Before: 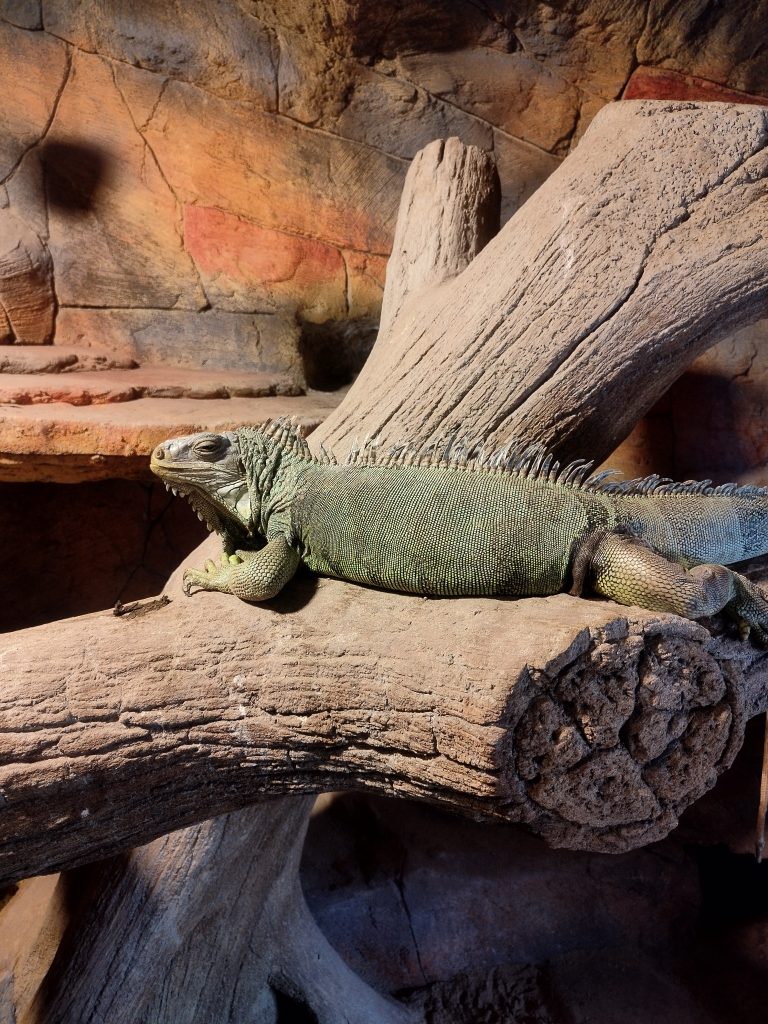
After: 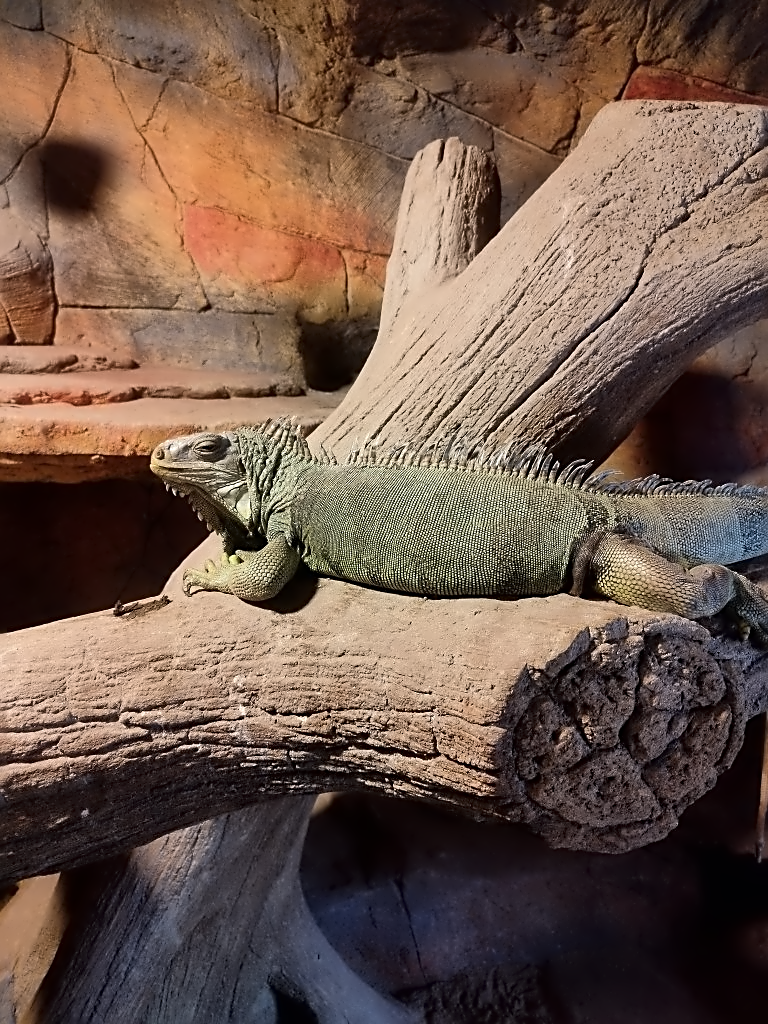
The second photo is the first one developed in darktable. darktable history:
sharpen: radius 2.743
contrast equalizer: y [[0.5 ×6], [0.5 ×6], [0.5 ×6], [0, 0.033, 0.067, 0.1, 0.133, 0.167], [0, 0.05, 0.1, 0.15, 0.2, 0.25]]
